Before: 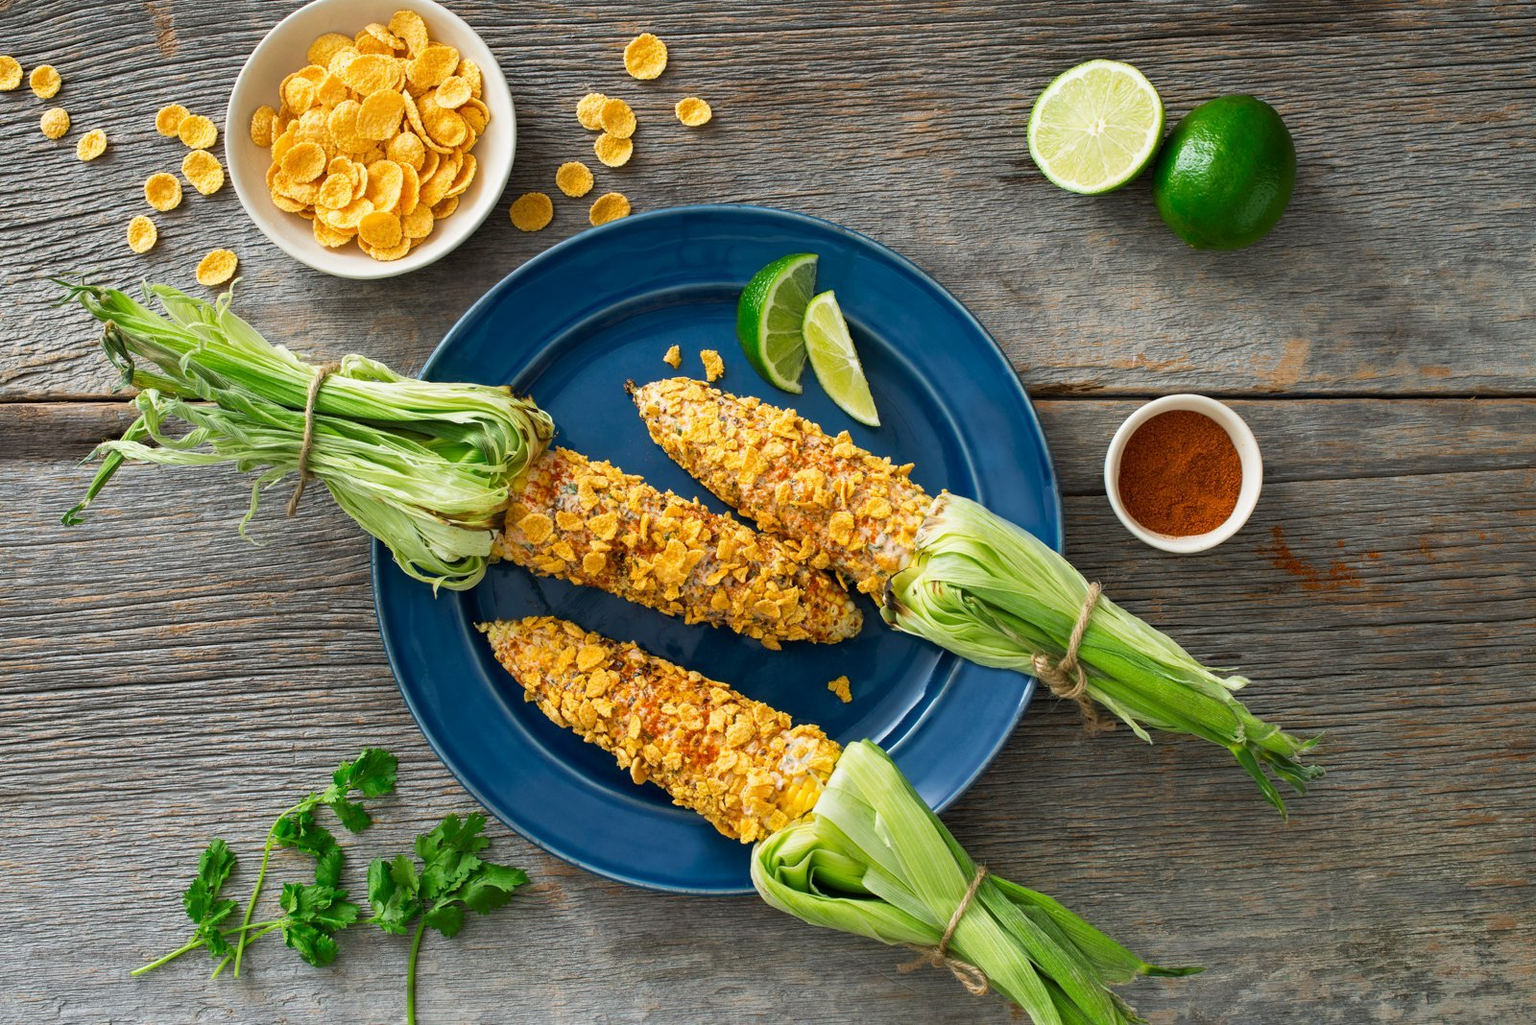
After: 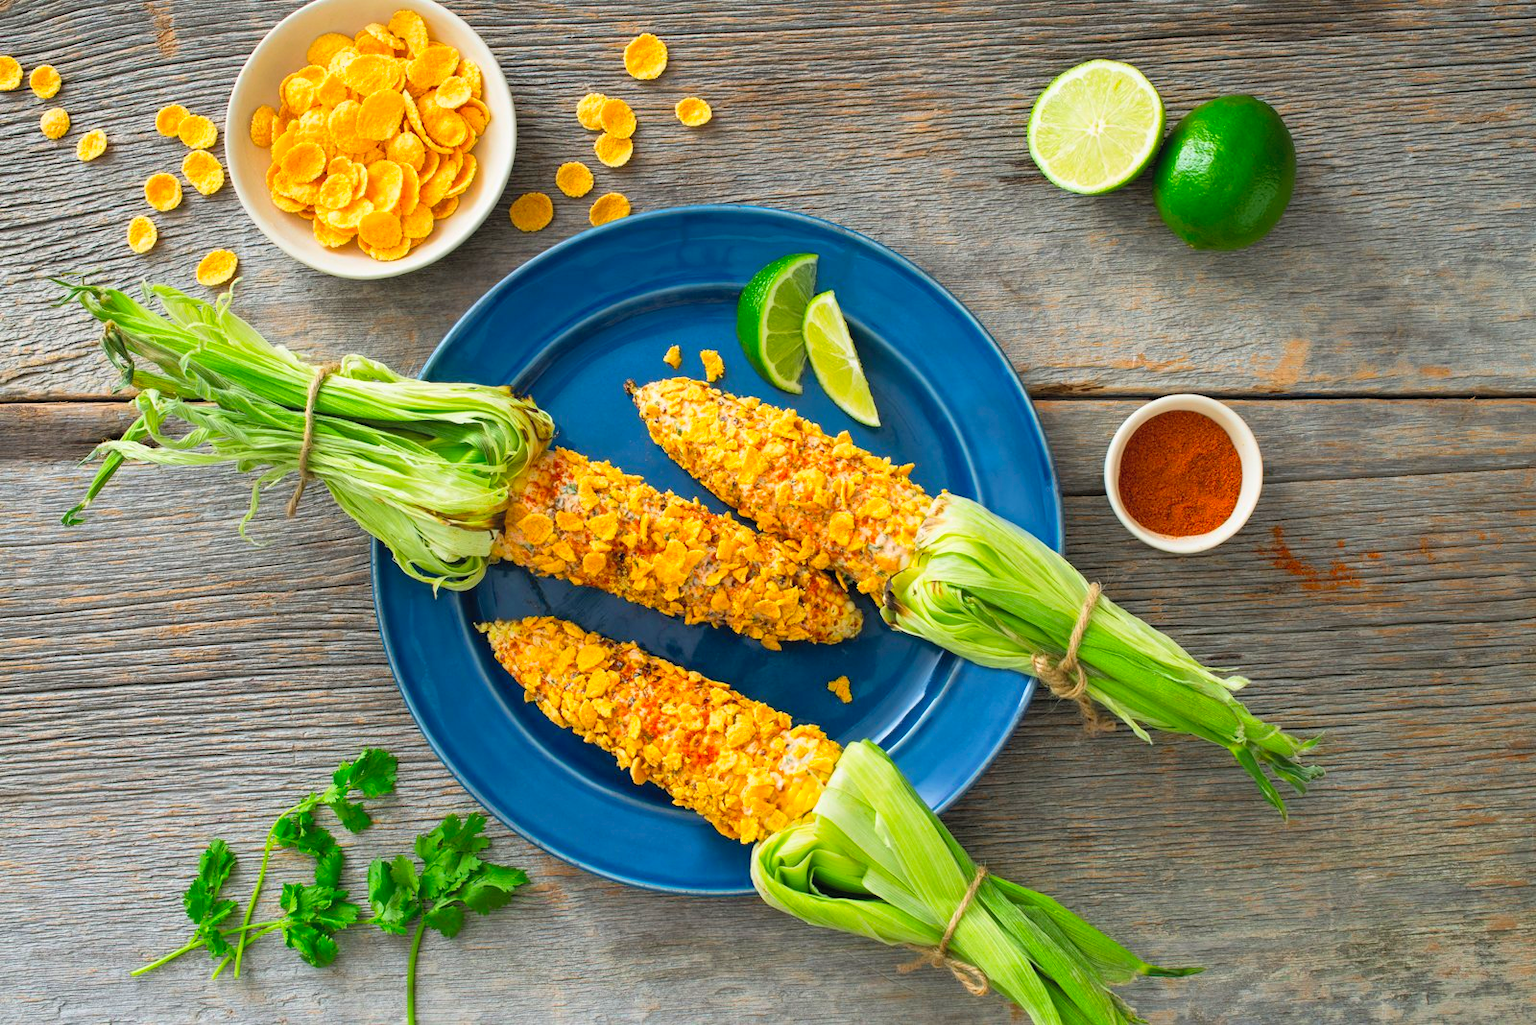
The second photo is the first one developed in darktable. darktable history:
contrast brightness saturation: contrast 0.066, brightness 0.17, saturation 0.417
